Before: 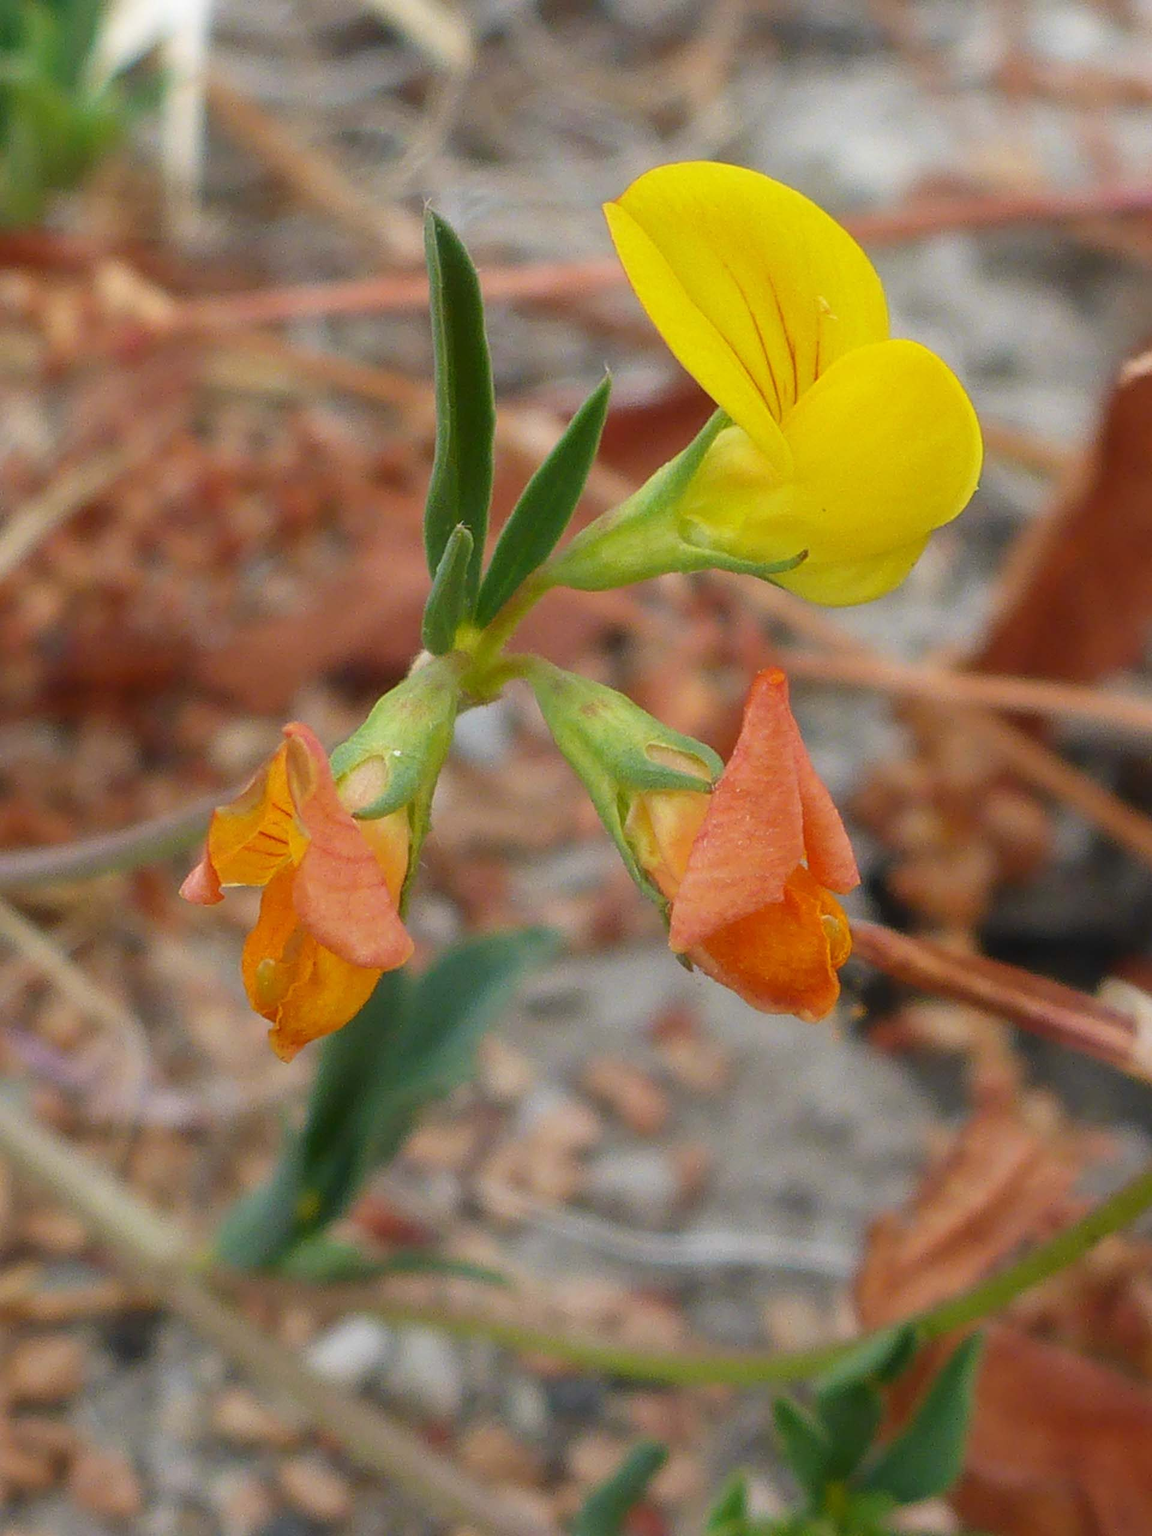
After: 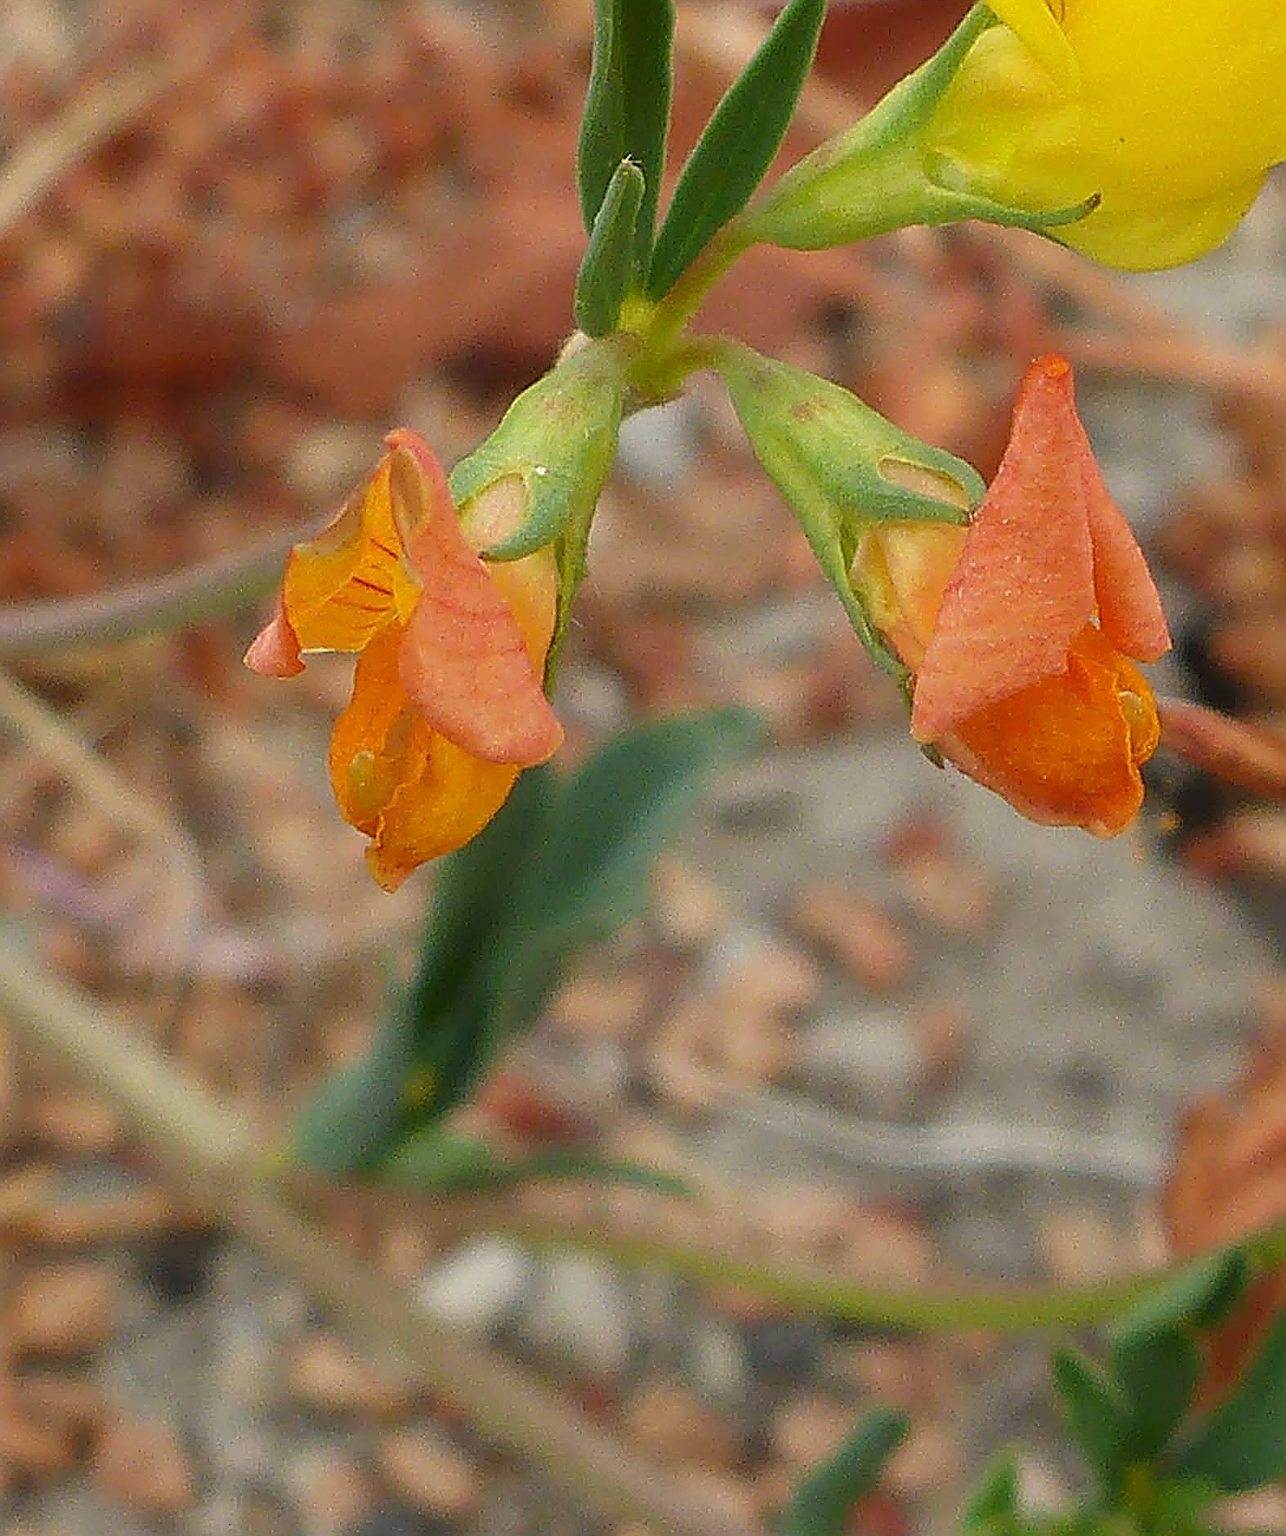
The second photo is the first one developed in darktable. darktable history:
sharpen: amount 1.861
white balance: red 1.029, blue 0.92
crop: top 26.531%, right 17.959%
